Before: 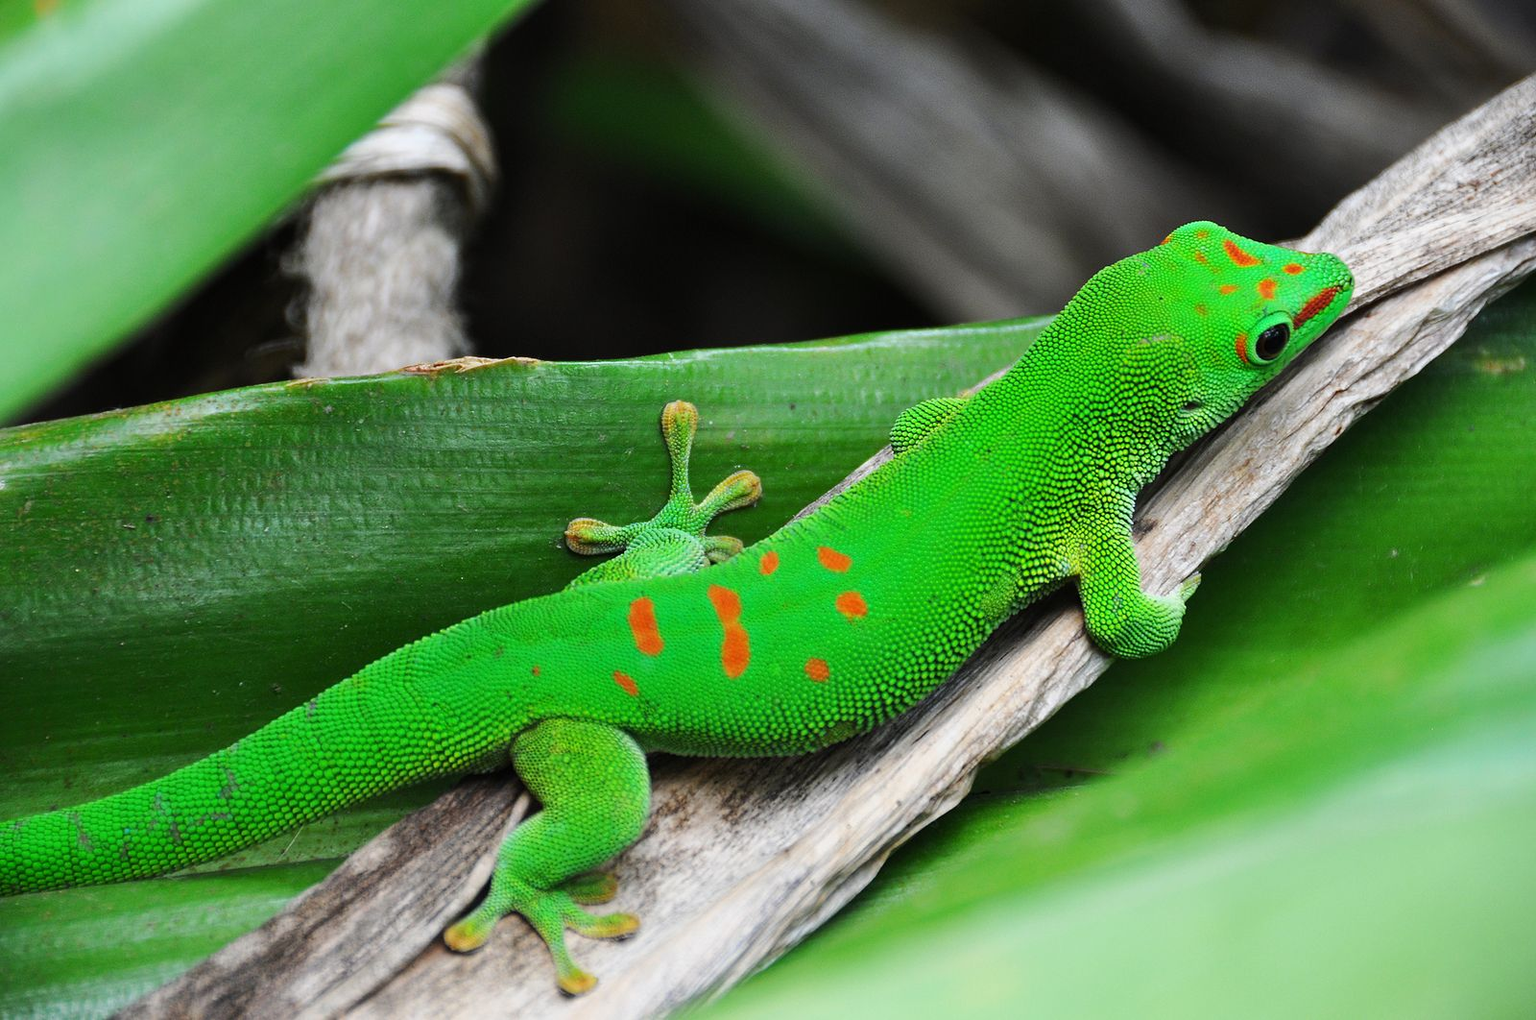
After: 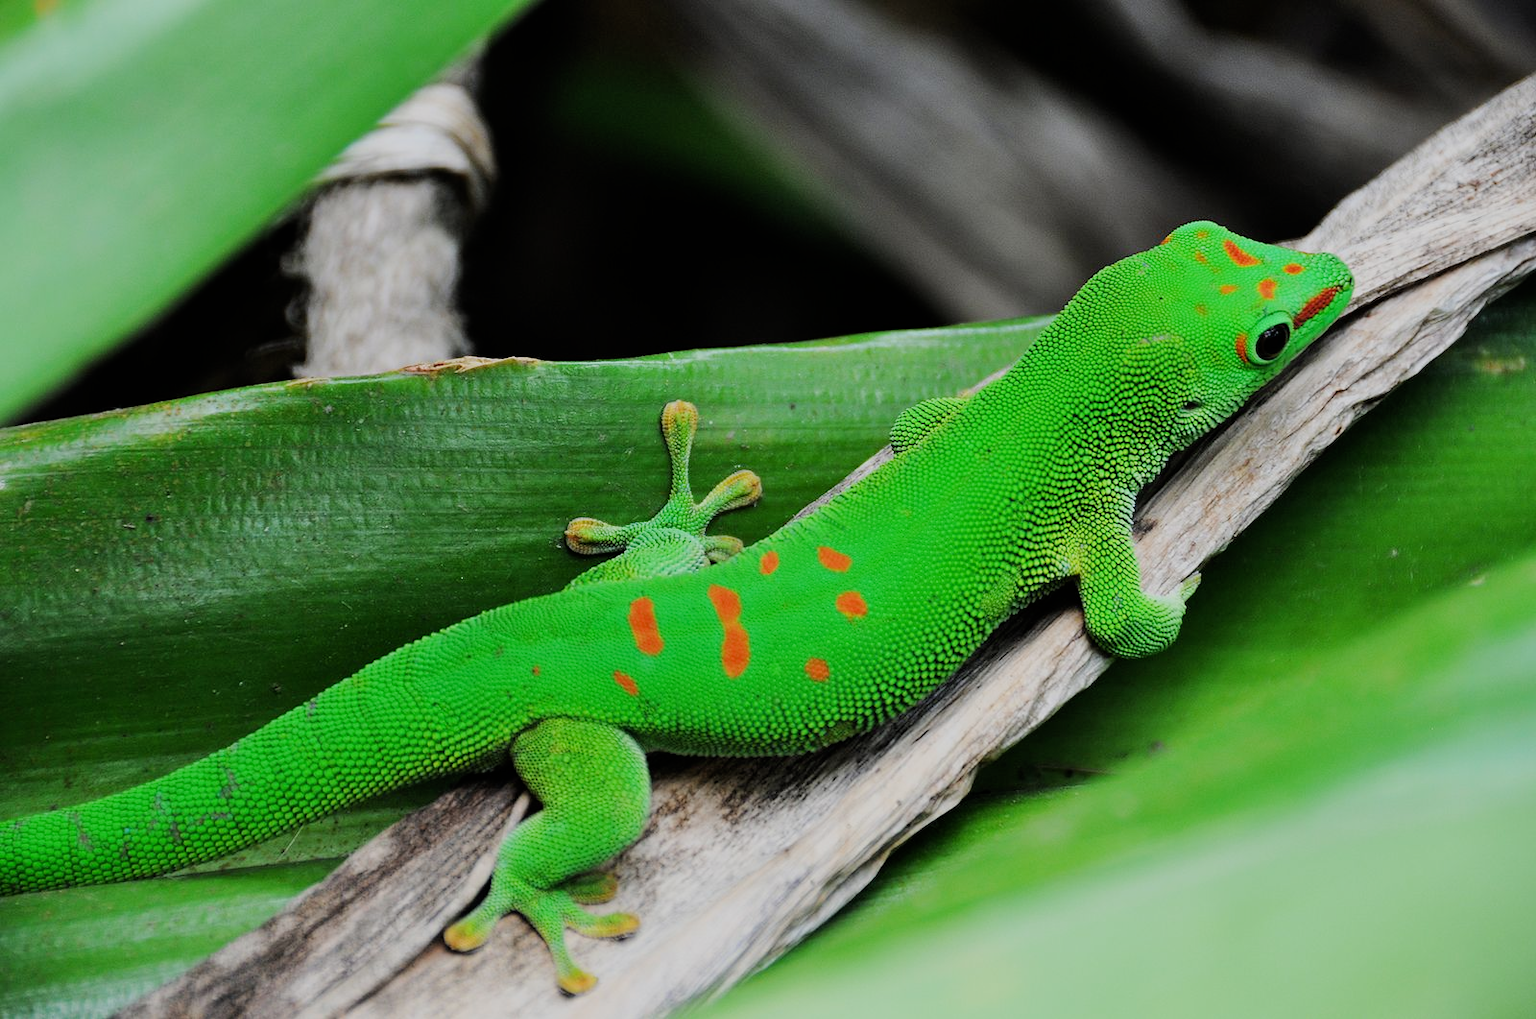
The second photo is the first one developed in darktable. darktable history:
filmic rgb: black relative exposure -7.65 EV, white relative exposure 4.56 EV, threshold 2.99 EV, hardness 3.61, contrast 1.06, enable highlight reconstruction true
